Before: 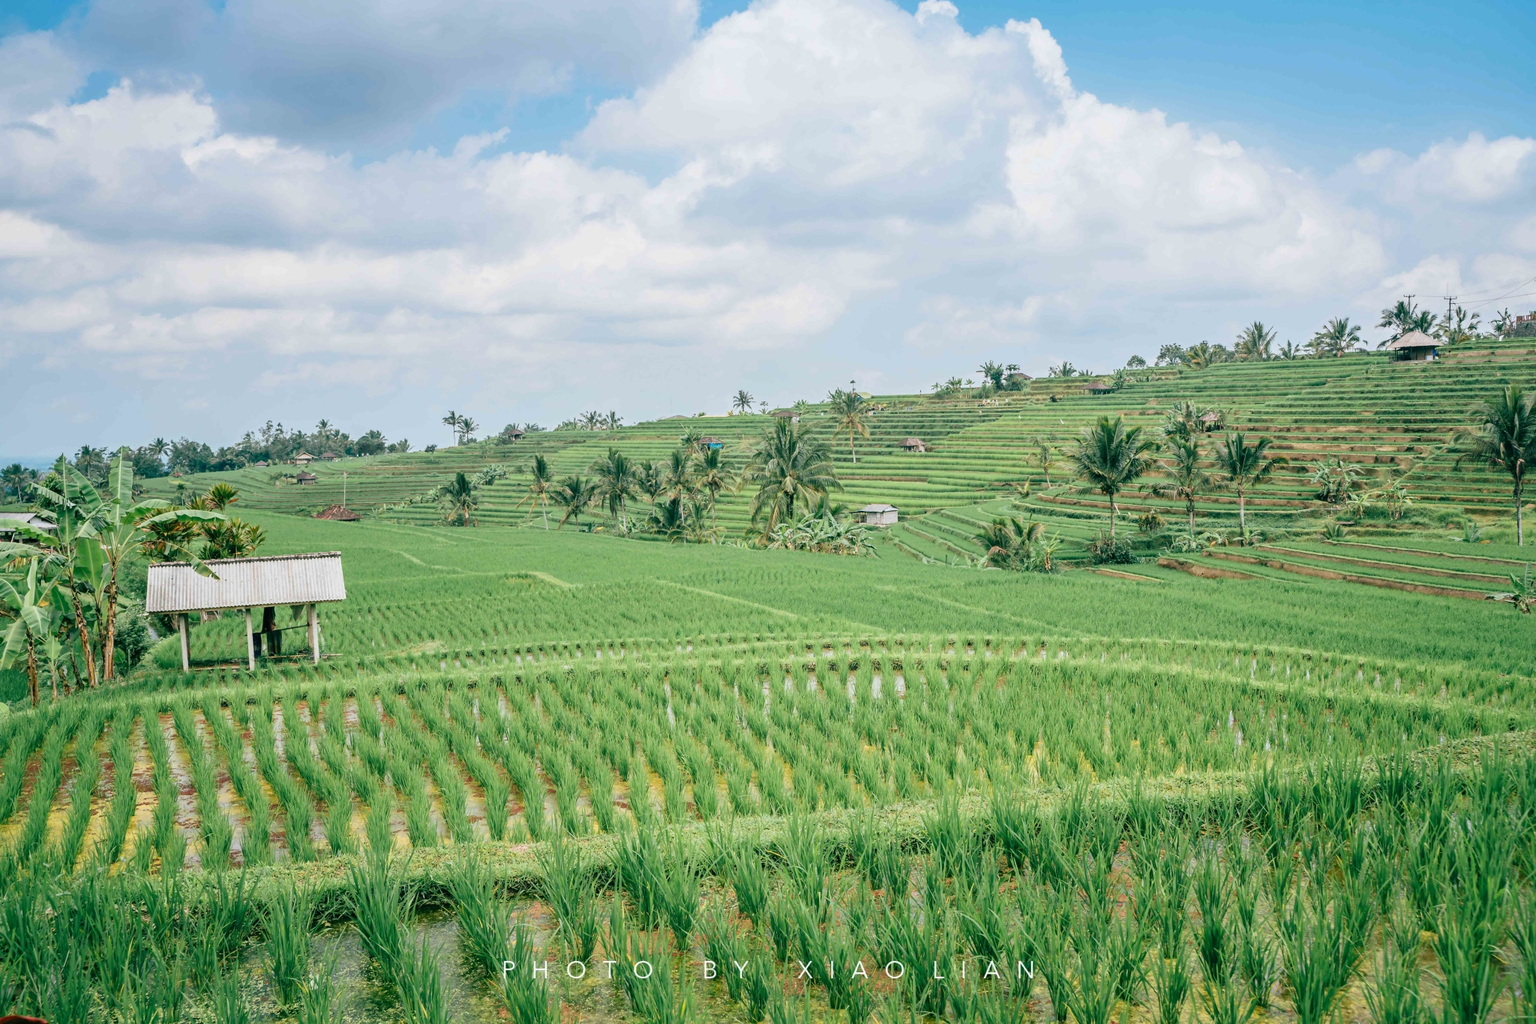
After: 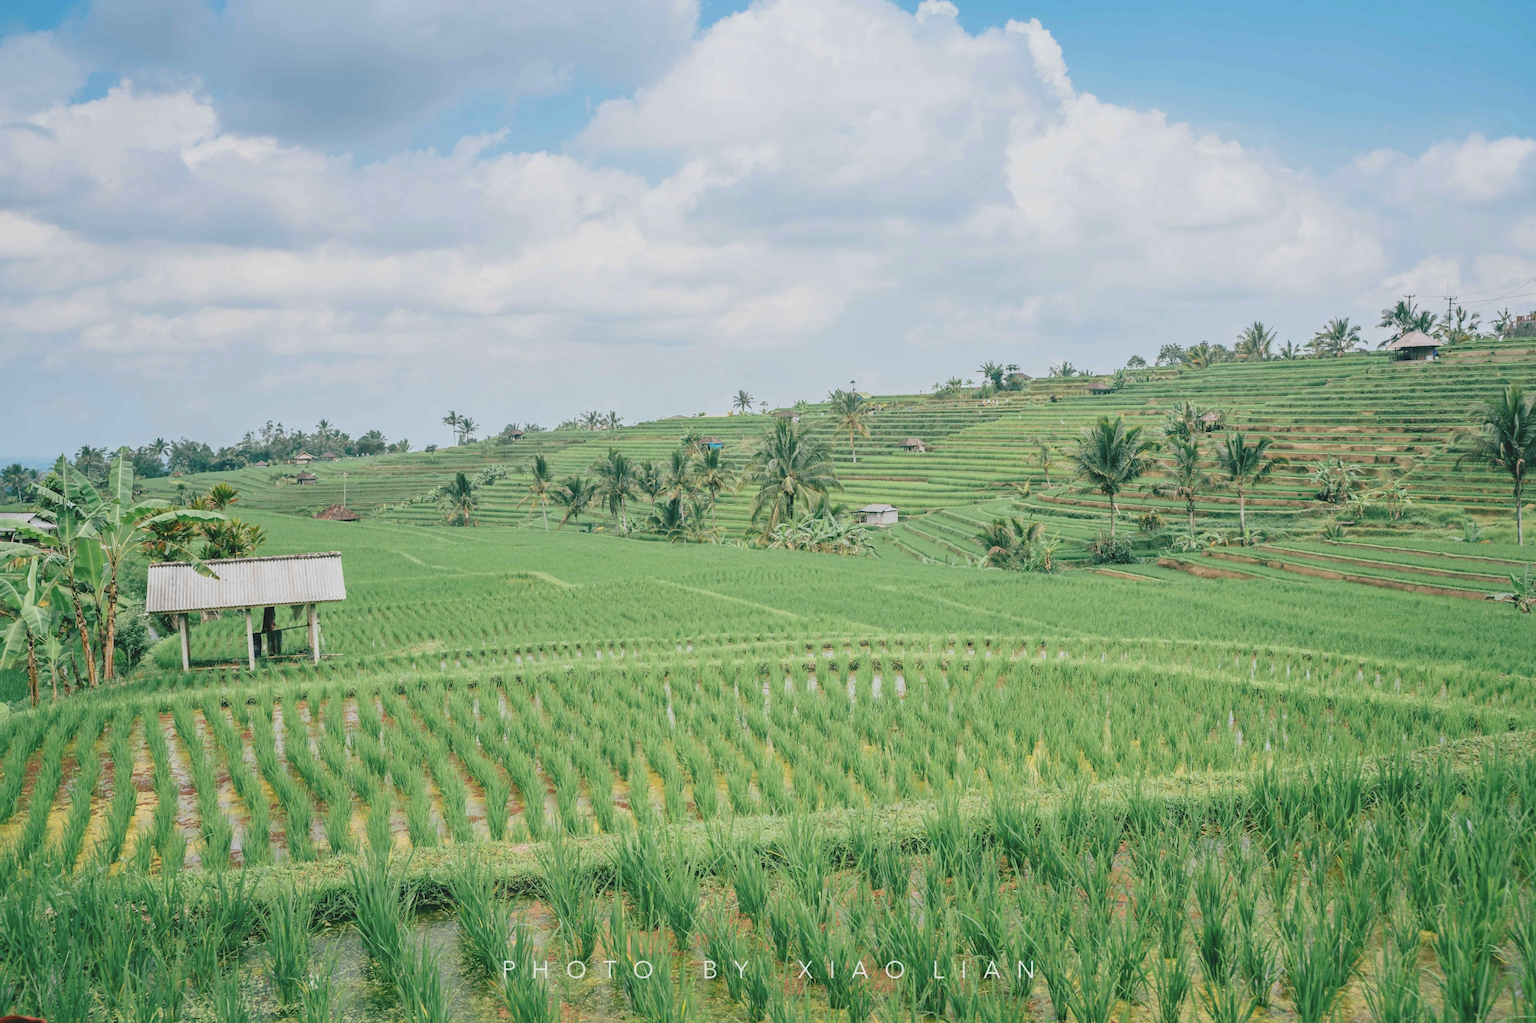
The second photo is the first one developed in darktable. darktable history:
contrast brightness saturation: contrast -0.164, brightness 0.046, saturation -0.131
